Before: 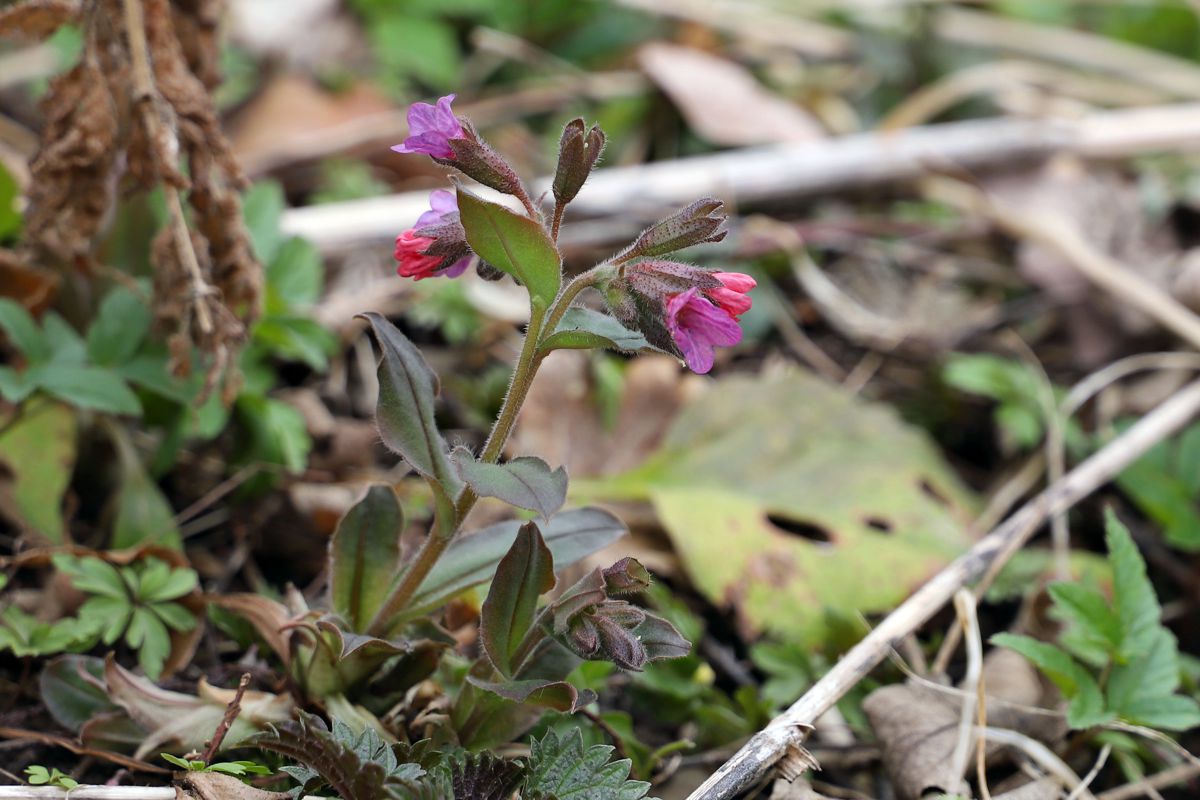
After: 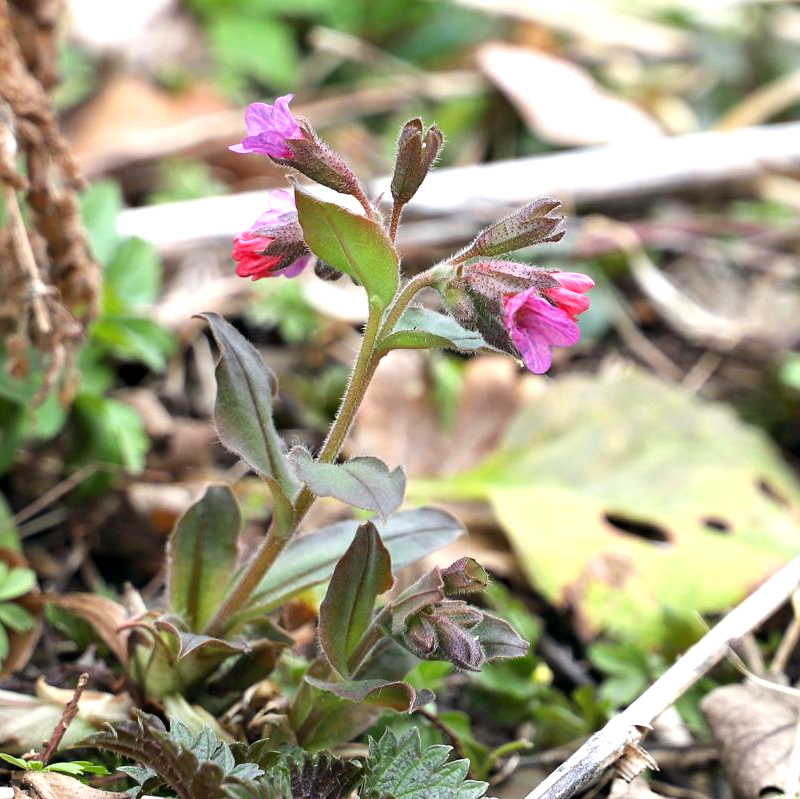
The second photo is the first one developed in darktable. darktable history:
crop and rotate: left 13.537%, right 19.796%
exposure: black level correction 0.001, exposure 0.955 EV, compensate exposure bias true, compensate highlight preservation false
